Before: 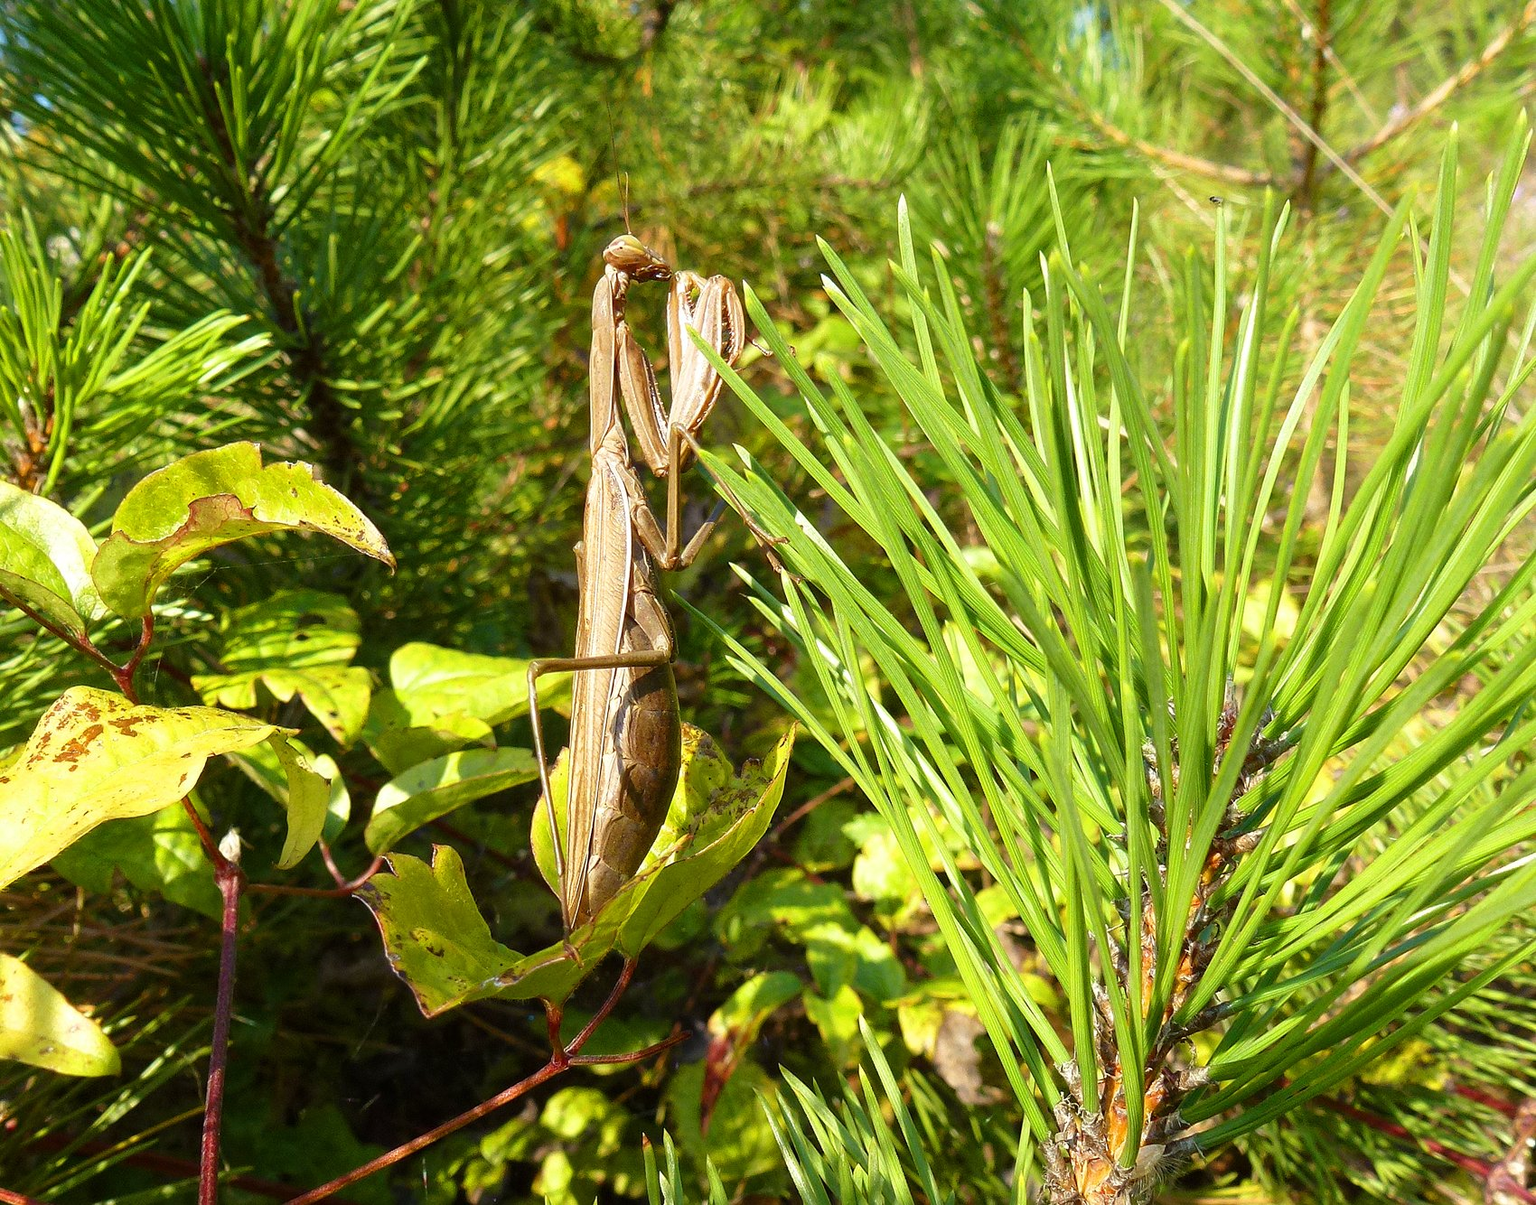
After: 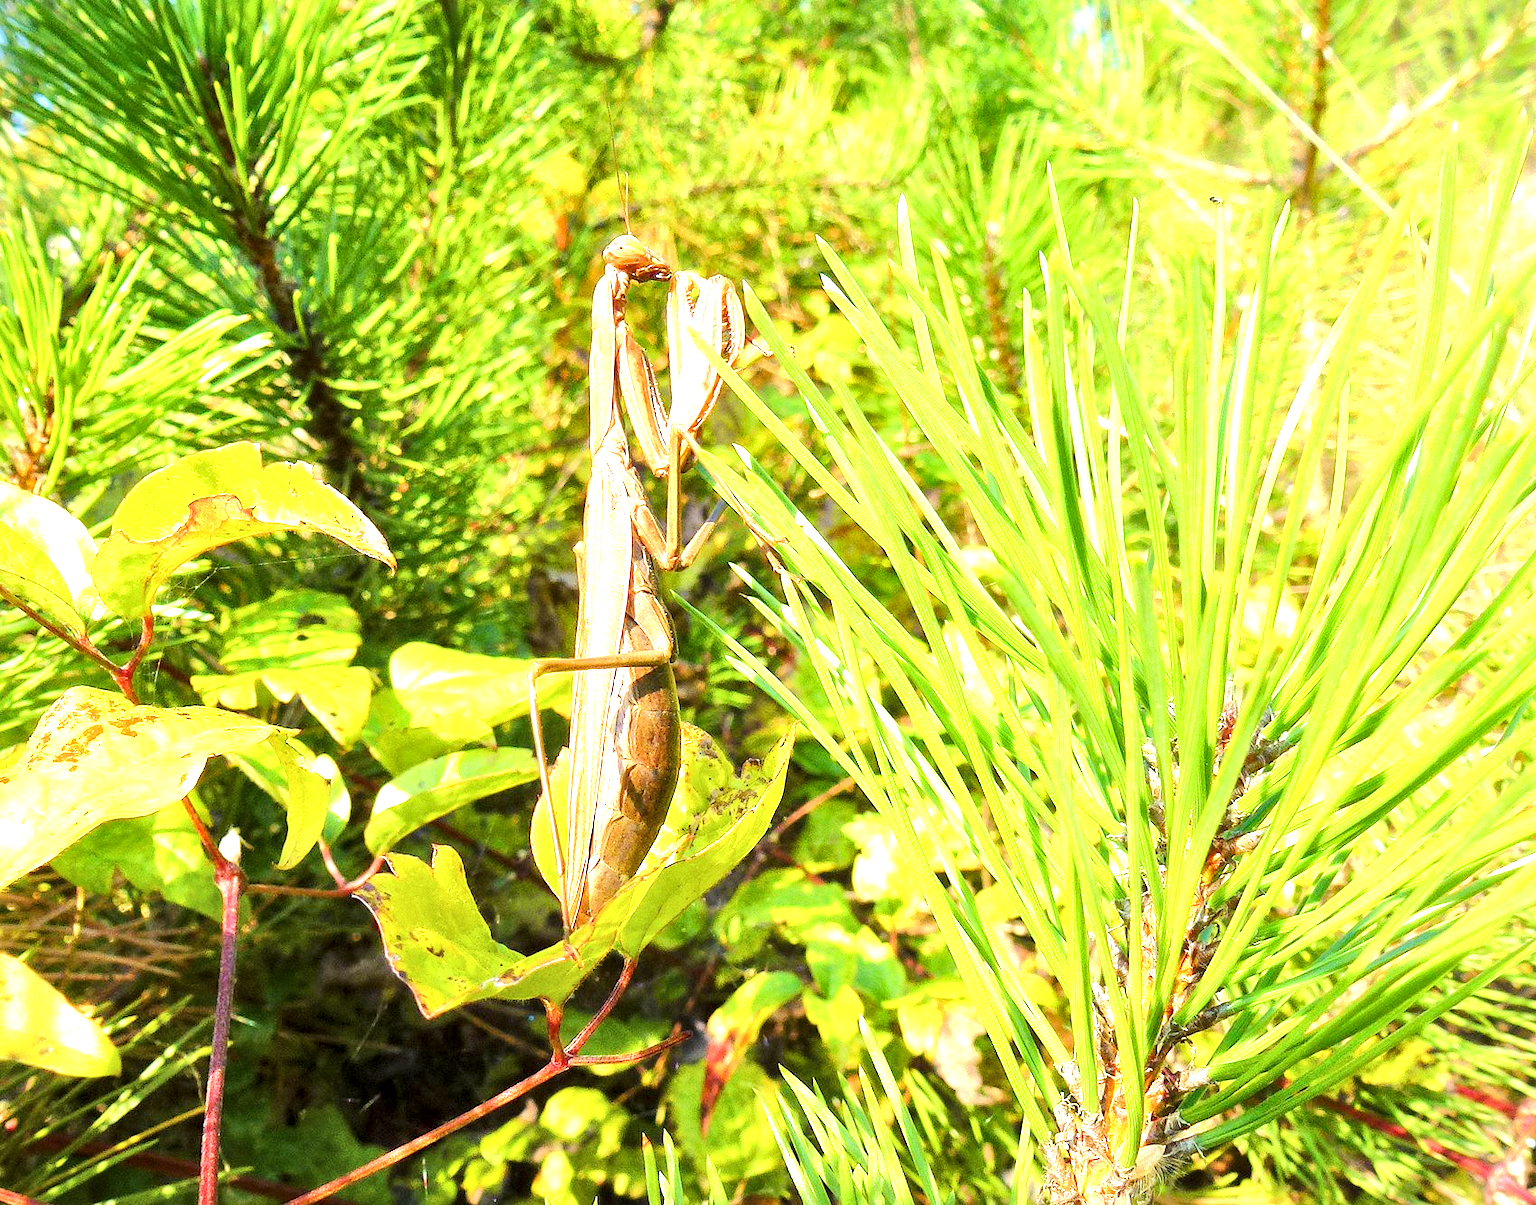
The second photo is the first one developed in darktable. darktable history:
vignetting: fall-off start 97.29%, fall-off radius 79.34%, saturation -0.03, width/height ratio 1.109
tone equalizer: -7 EV 0.165 EV, -6 EV 0.609 EV, -5 EV 1.17 EV, -4 EV 1.33 EV, -3 EV 1.18 EV, -2 EV 0.6 EV, -1 EV 0.148 EV, edges refinement/feathering 500, mask exposure compensation -1.57 EV, preserve details guided filter
exposure: black level correction 0, exposure 1.107 EV, compensate highlight preservation false
local contrast: mode bilateral grid, contrast 26, coarseness 60, detail 152%, midtone range 0.2
color calibration: illuminant same as pipeline (D50), adaptation XYZ, x 0.346, y 0.358, temperature 5020.43 K
